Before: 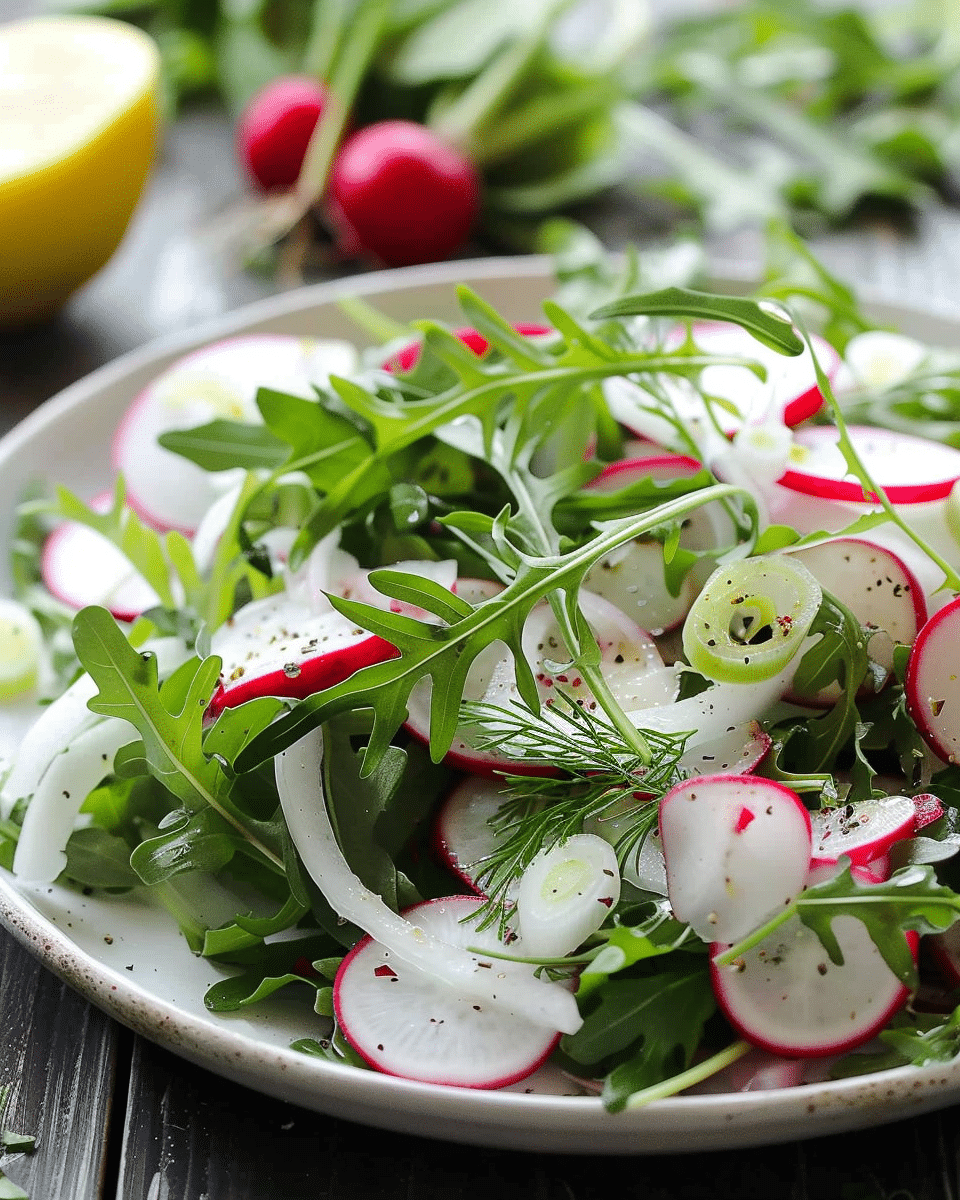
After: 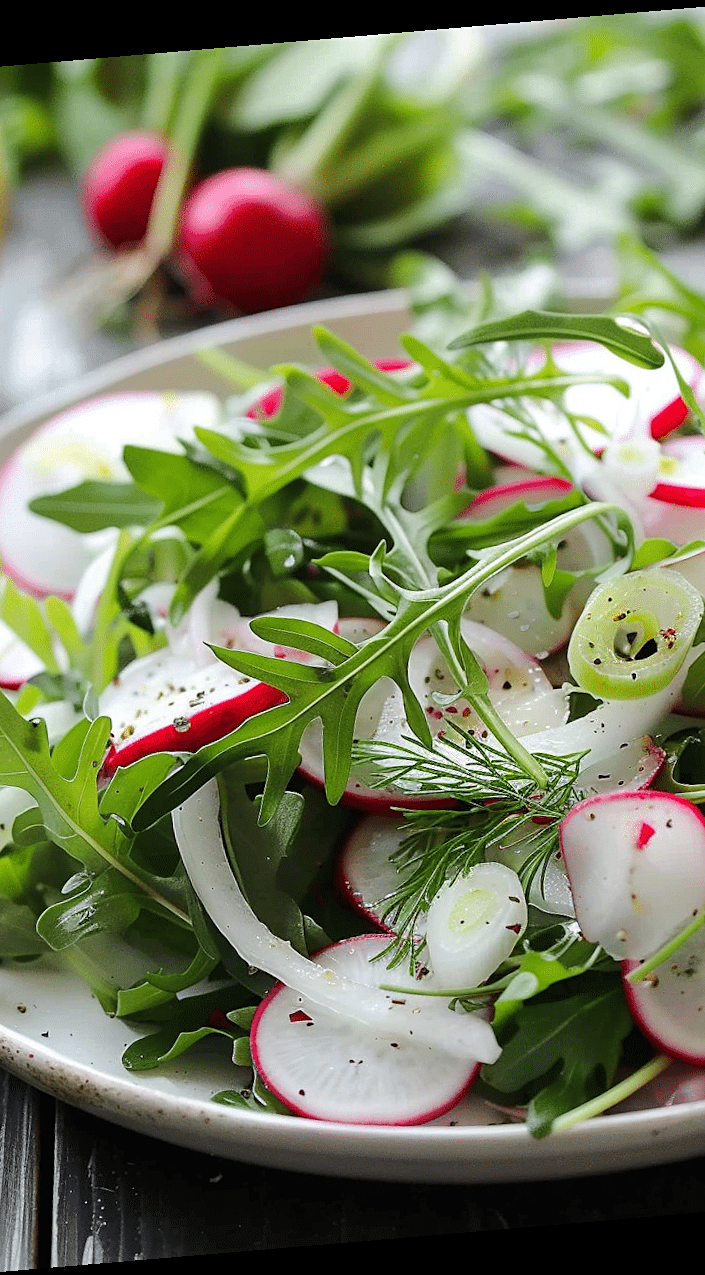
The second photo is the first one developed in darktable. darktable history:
crop and rotate: left 15.754%, right 17.579%
rotate and perspective: rotation -4.86°, automatic cropping off
sharpen: amount 0.2
